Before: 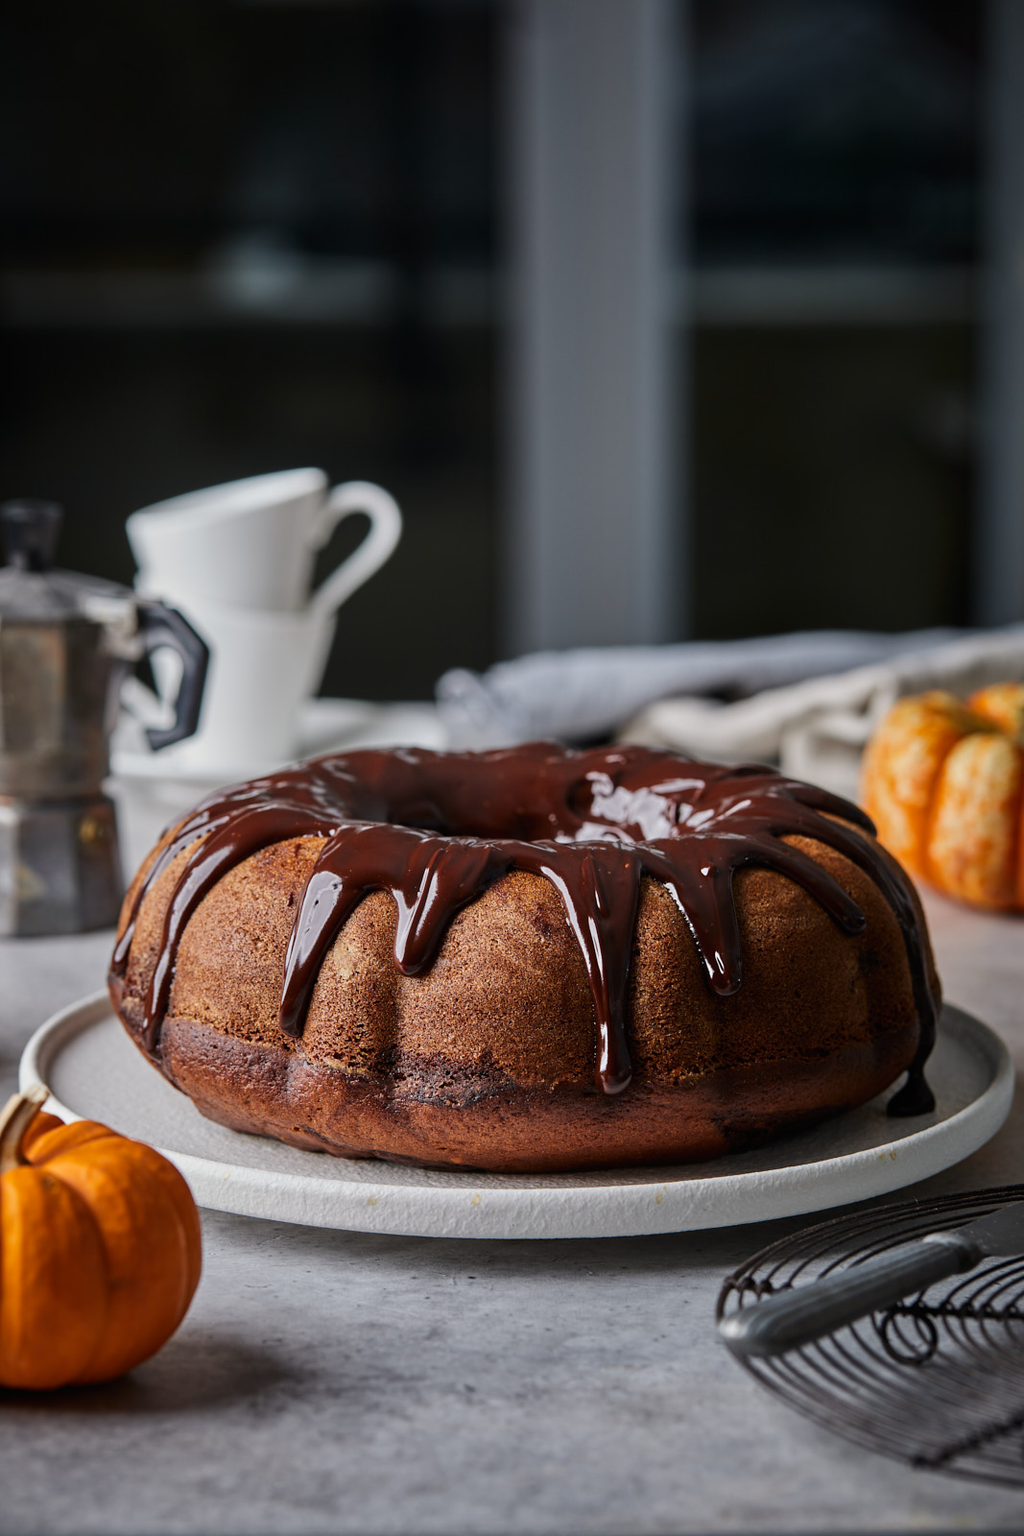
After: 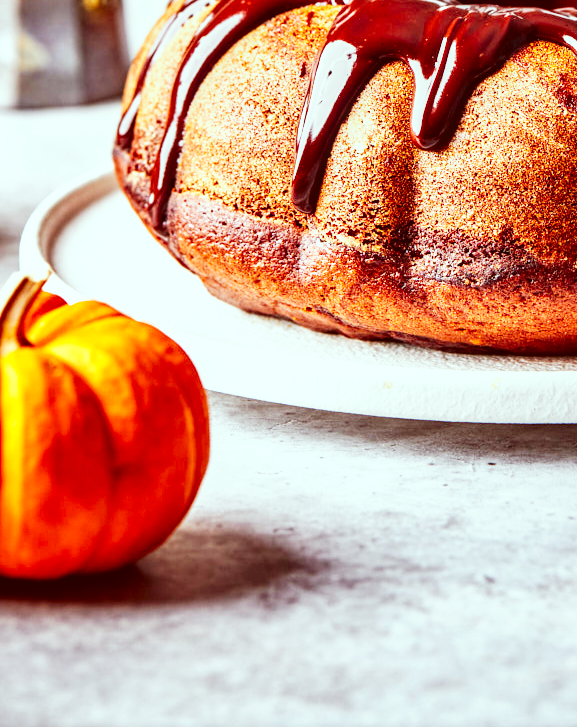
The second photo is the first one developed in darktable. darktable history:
crop and rotate: top 54.298%, right 45.895%, bottom 0.232%
color correction: highlights a* -7.27, highlights b* -0.175, shadows a* 20.85, shadows b* 11.8
base curve: curves: ch0 [(0, 0) (0.007, 0.004) (0.027, 0.03) (0.046, 0.07) (0.207, 0.54) (0.442, 0.872) (0.673, 0.972) (1, 1)], preserve colors none
exposure: black level correction 0, exposure 0.592 EV, compensate highlight preservation false
local contrast: on, module defaults
color balance rgb: perceptual saturation grading › global saturation 10.046%
